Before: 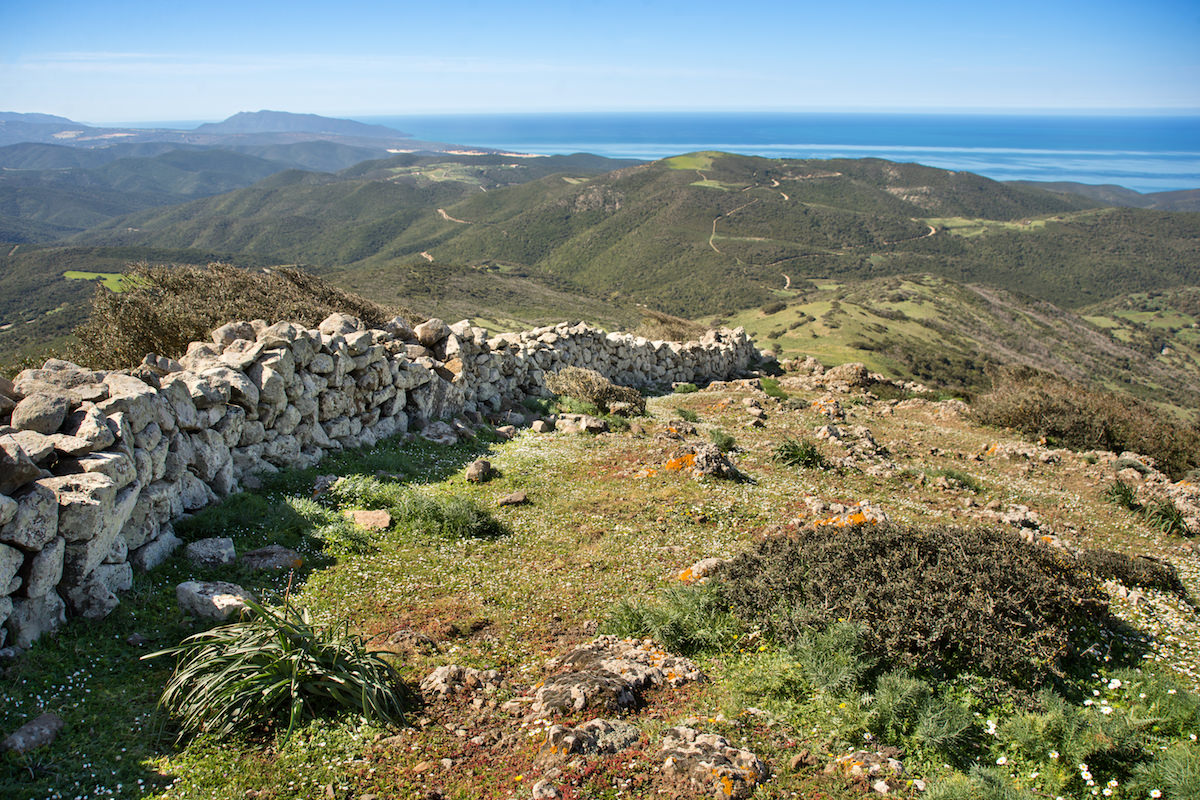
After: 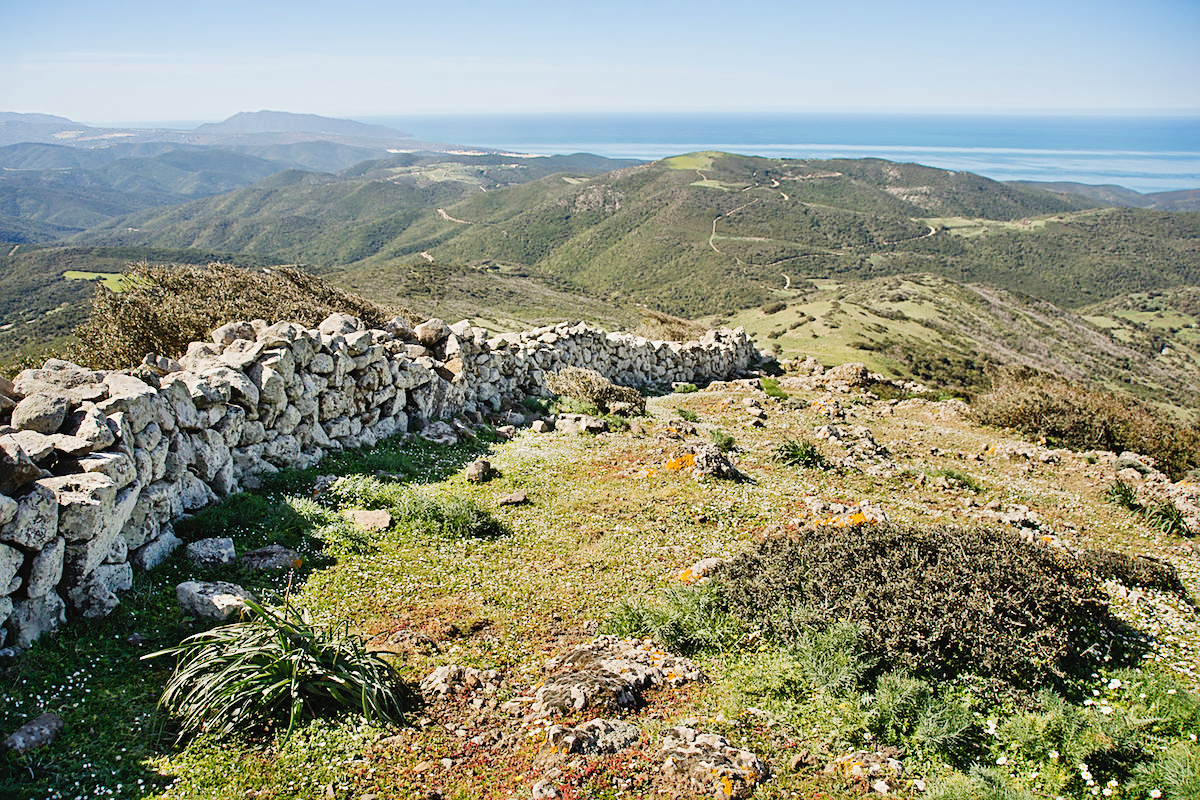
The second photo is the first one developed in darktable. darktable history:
tone curve: curves: ch0 [(0, 0.022) (0.114, 0.083) (0.281, 0.315) (0.447, 0.557) (0.588, 0.711) (0.786, 0.839) (0.999, 0.949)]; ch1 [(0, 0) (0.389, 0.352) (0.458, 0.433) (0.486, 0.474) (0.509, 0.505) (0.535, 0.53) (0.555, 0.557) (0.586, 0.622) (0.677, 0.724) (1, 1)]; ch2 [(0, 0) (0.369, 0.388) (0.449, 0.431) (0.501, 0.5) (0.528, 0.52) (0.561, 0.59) (0.697, 0.721) (1, 1)], preserve colors none
sharpen: on, module defaults
